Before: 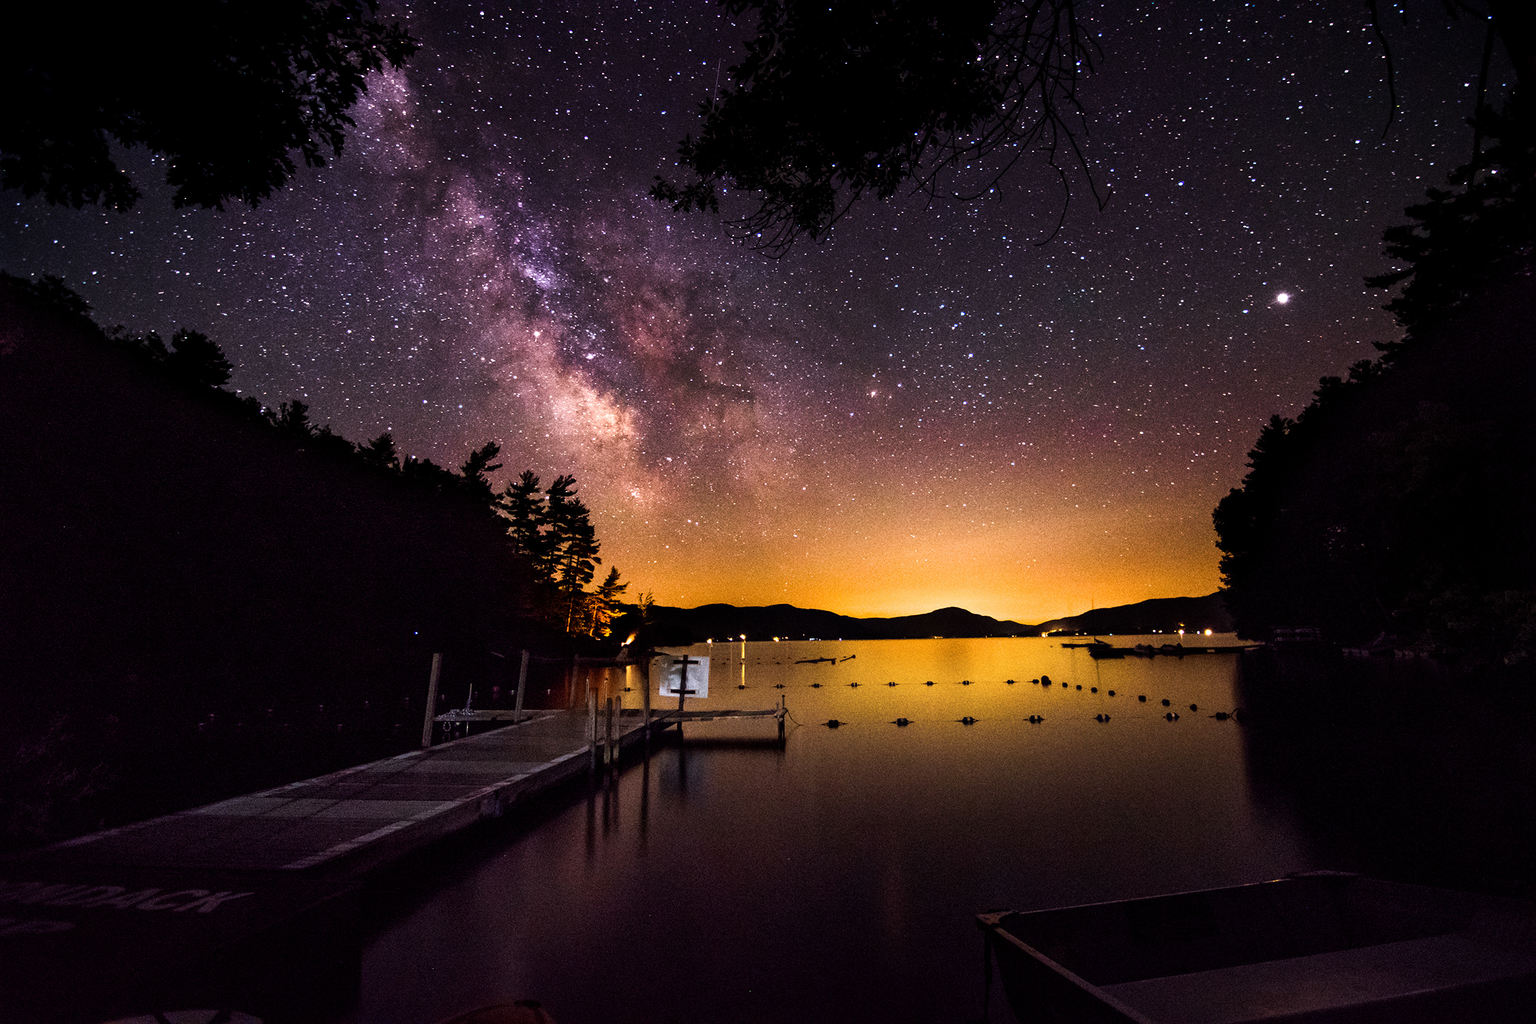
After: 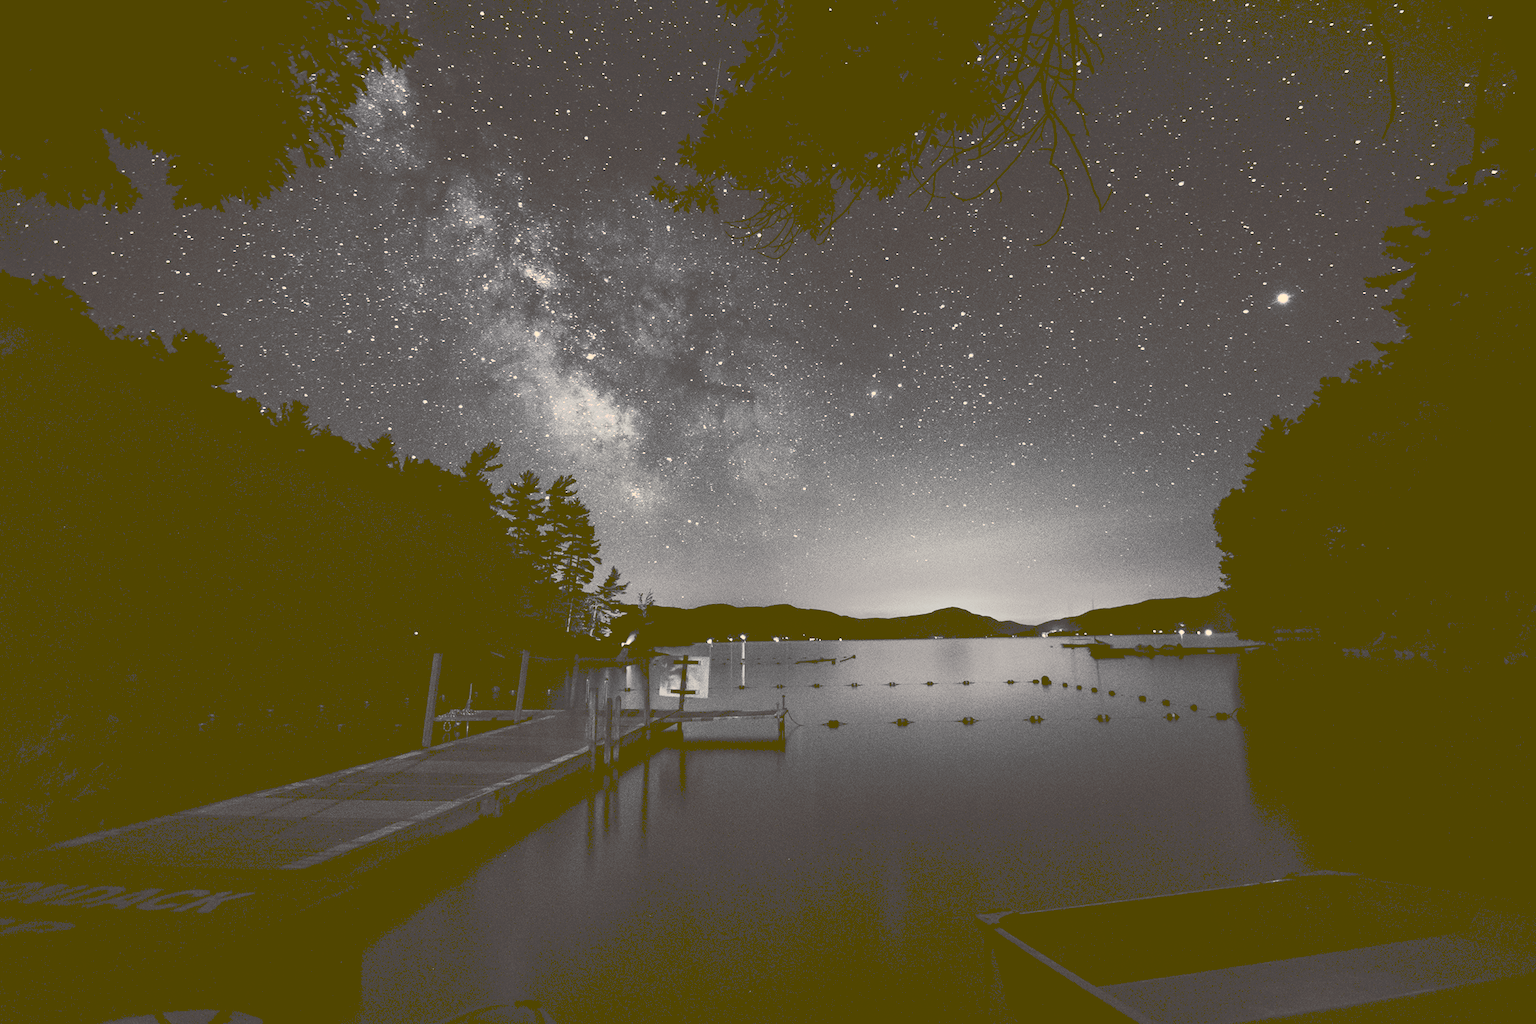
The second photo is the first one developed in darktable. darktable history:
tone curve: curves: ch0 [(0, 0) (0.003, 0.298) (0.011, 0.298) (0.025, 0.298) (0.044, 0.3) (0.069, 0.302) (0.1, 0.312) (0.136, 0.329) (0.177, 0.354) (0.224, 0.376) (0.277, 0.408) (0.335, 0.453) (0.399, 0.503) (0.468, 0.562) (0.543, 0.623) (0.623, 0.686) (0.709, 0.754) (0.801, 0.825) (0.898, 0.873) (1, 1)], preserve colors none
color look up table: target L [82.57, 84.57, 76.53, 75.18, 65.88, 55.42, 41.09, 41.99, 39.72, 34.08, 22.81, 10.71, 202.9, 85.59, 59.09, 71.41, 58.96, 69.13, 52.02, 50.03, 40.25, 31.45, 28.07, 13.23, 94.72, 100.28, 75.95, 94.72, 77.93, 75.67, 90.62, 87.45, 84.39, 53.33, 68.13, 57.97, 45.8, 47.8, 25.33, 45.8, 6.705, 16.77, 98.43, 86.74, 86.23, 83.68, 58.93, 41.67, 38.66], target a [2.206, 2.253, 1.464, 1.578, 1.311, 1.628, 0.922, 0.967, 1.102, 1.23, 2.958, 4.969, 0, 0.623, 1.993, 1.389, 1.207, 1.84, 1.054, 1.022, 0.976, 0.887, 1.603, 3.718, 9.089, -1.015, 1.363, 9.089, 1.609, 1.692, 9.581, 1.555, 1.571, 1.205, 1.215, 1.873, 1.884, 1.744, 2.462, 1.884, 7.815, 2.156, 4.378, 1.567, 2.135, 1.583, 1.066, 1.394, 0.826], target b [7.05, 7.888, 5.389, 4.566, 3.442, 2.111, 0.337, -0.273, 0.444, 0.391, 0.157, 0.595, -0.002, 8.577, 2.371, 5.535, 2.144, 4.919, 0.979, 1.175, -0.276, 0.336, -0.196, 1.43, 18.22, 25.57, 5.15, 18.22, 5.633, 4.745, 11.33, 8.169, 8.228, 1.778, 3.961, 2.113, 0.585, 0.654, 0.851, 0.585, 10.62, 0.908, 23.4, 8.068, 8.42, 8.131, 2.697, -0.133, 0.301], num patches 49
